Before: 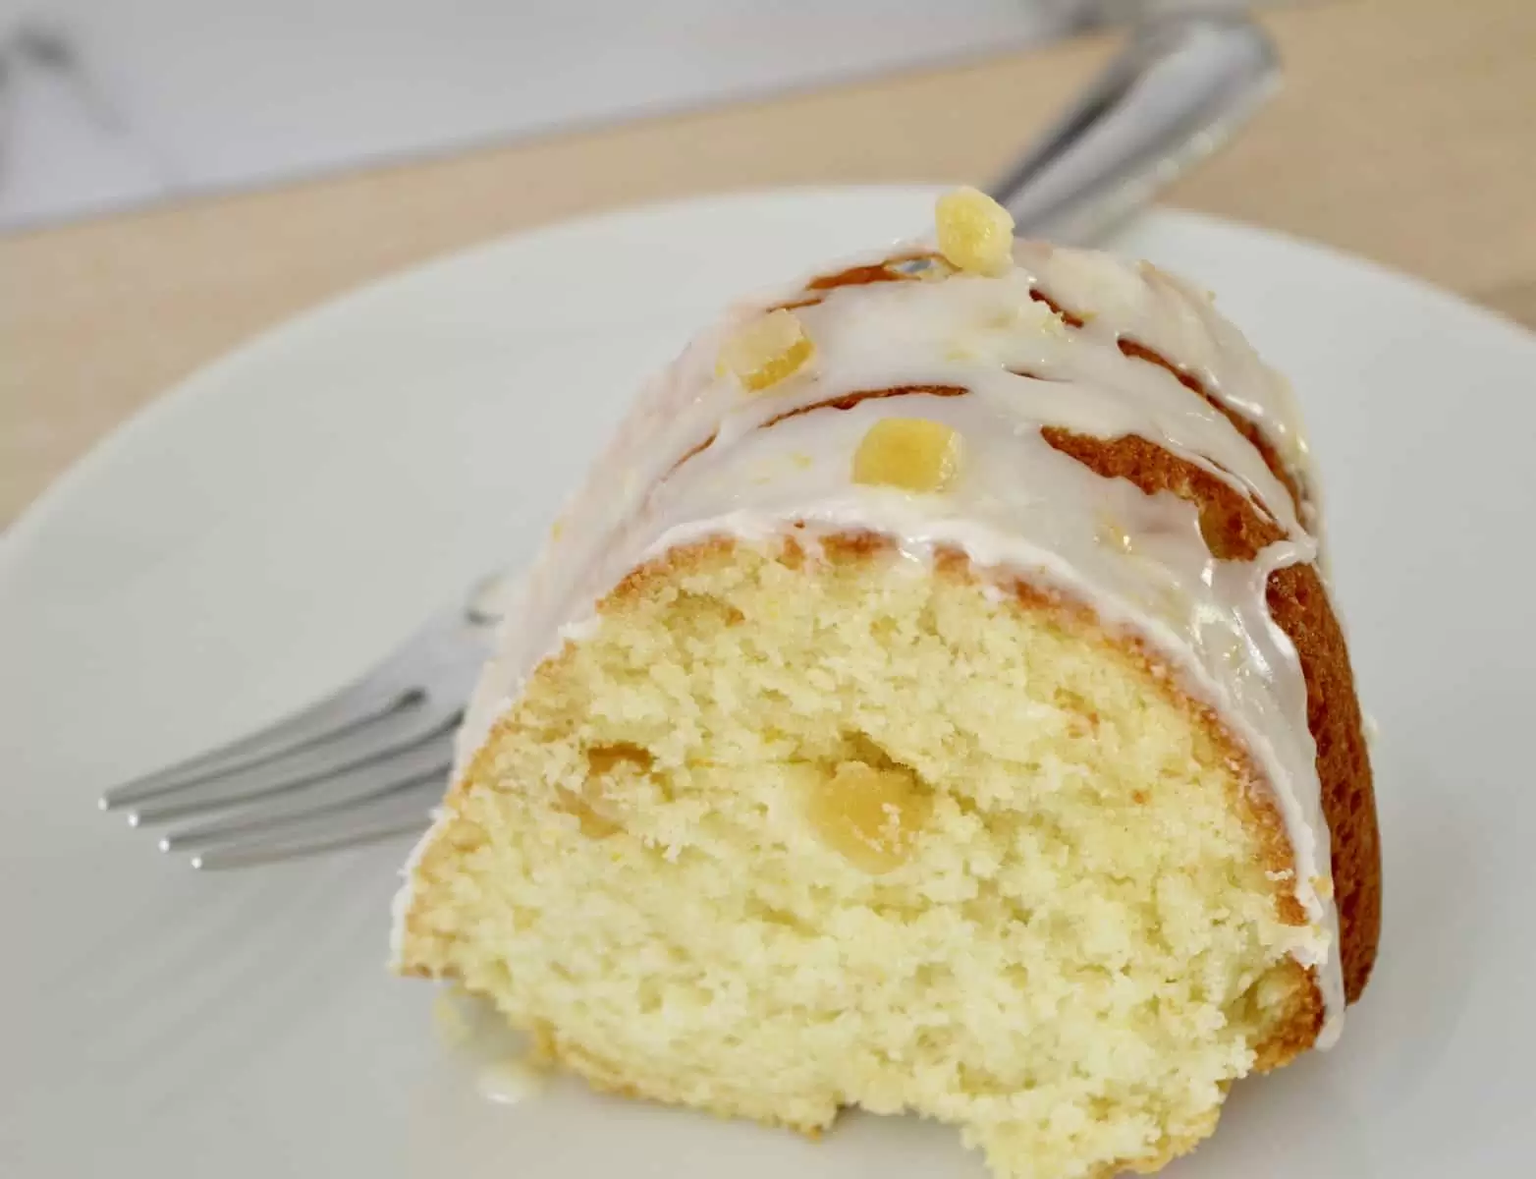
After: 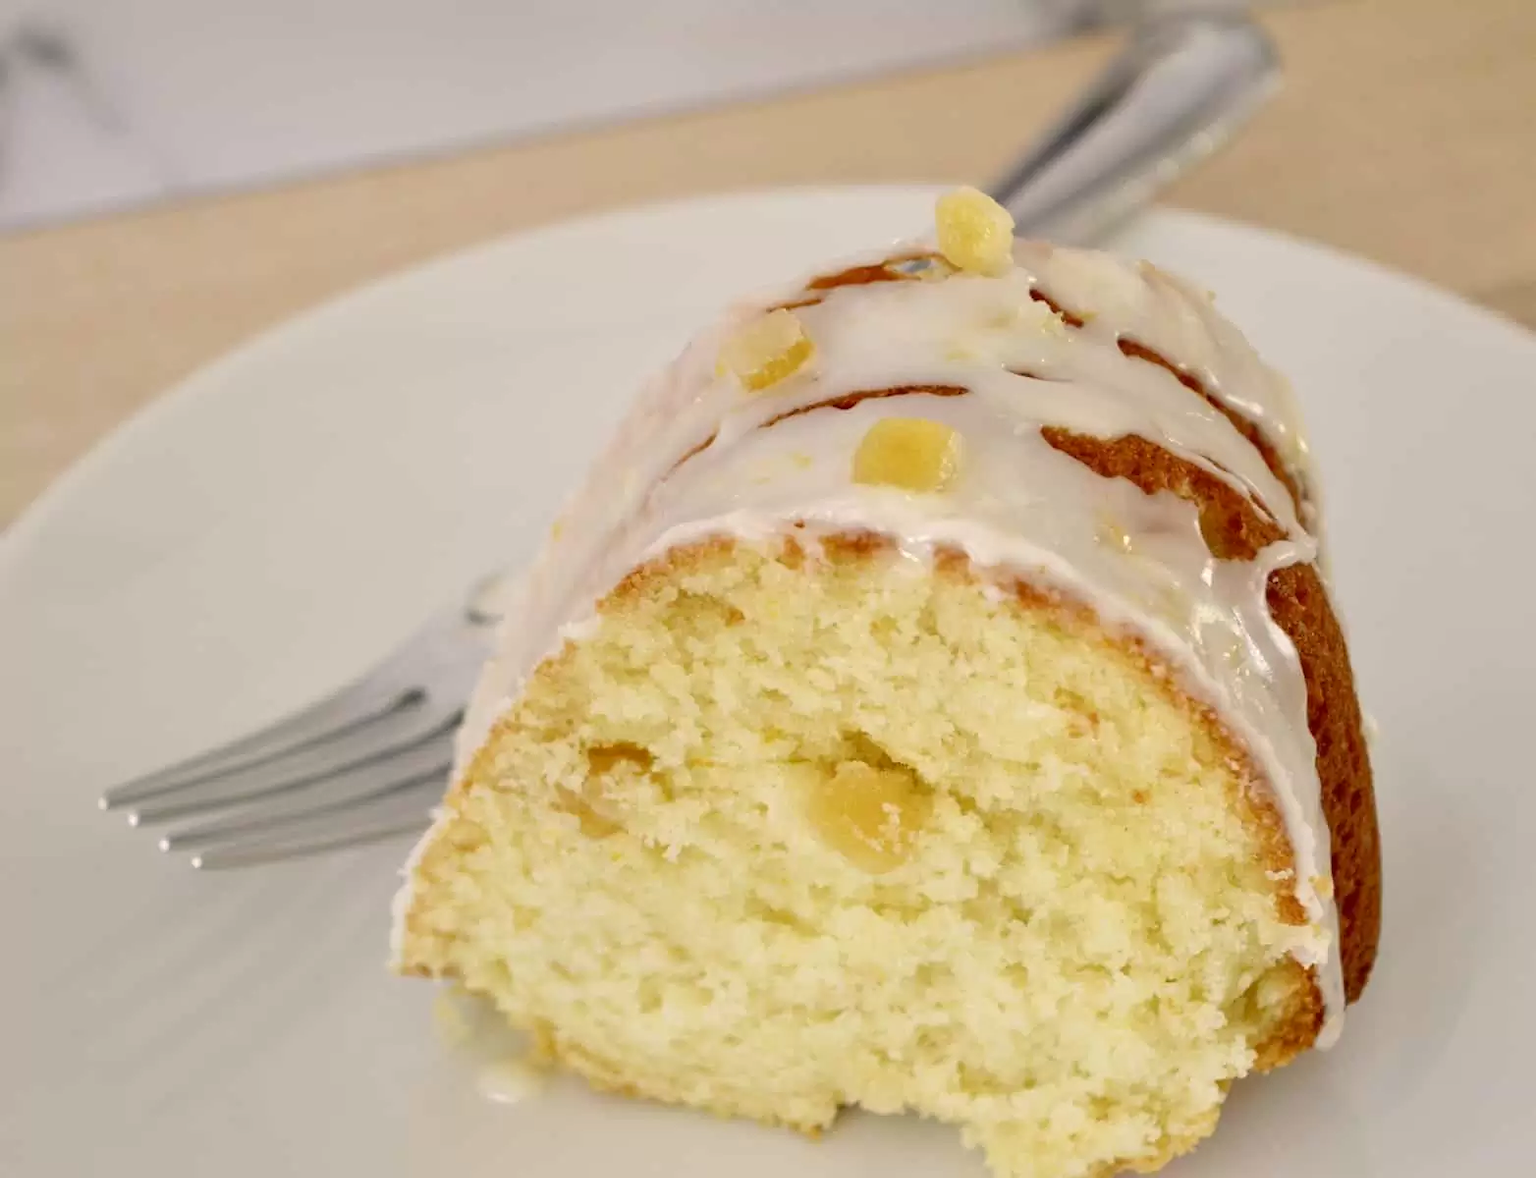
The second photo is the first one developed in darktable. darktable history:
color correction: highlights a* 3.86, highlights b* 5.08
